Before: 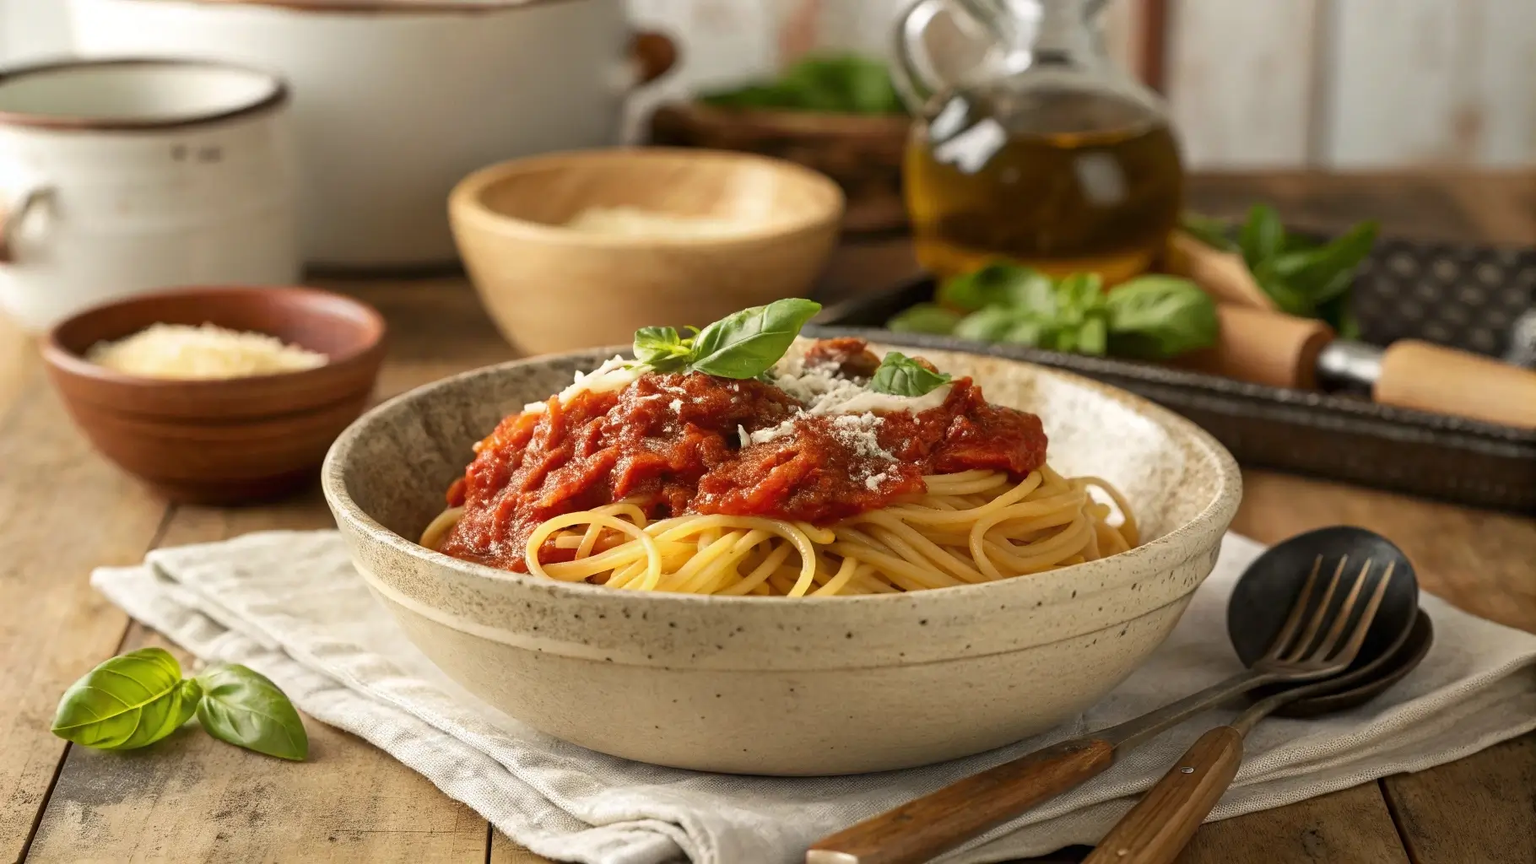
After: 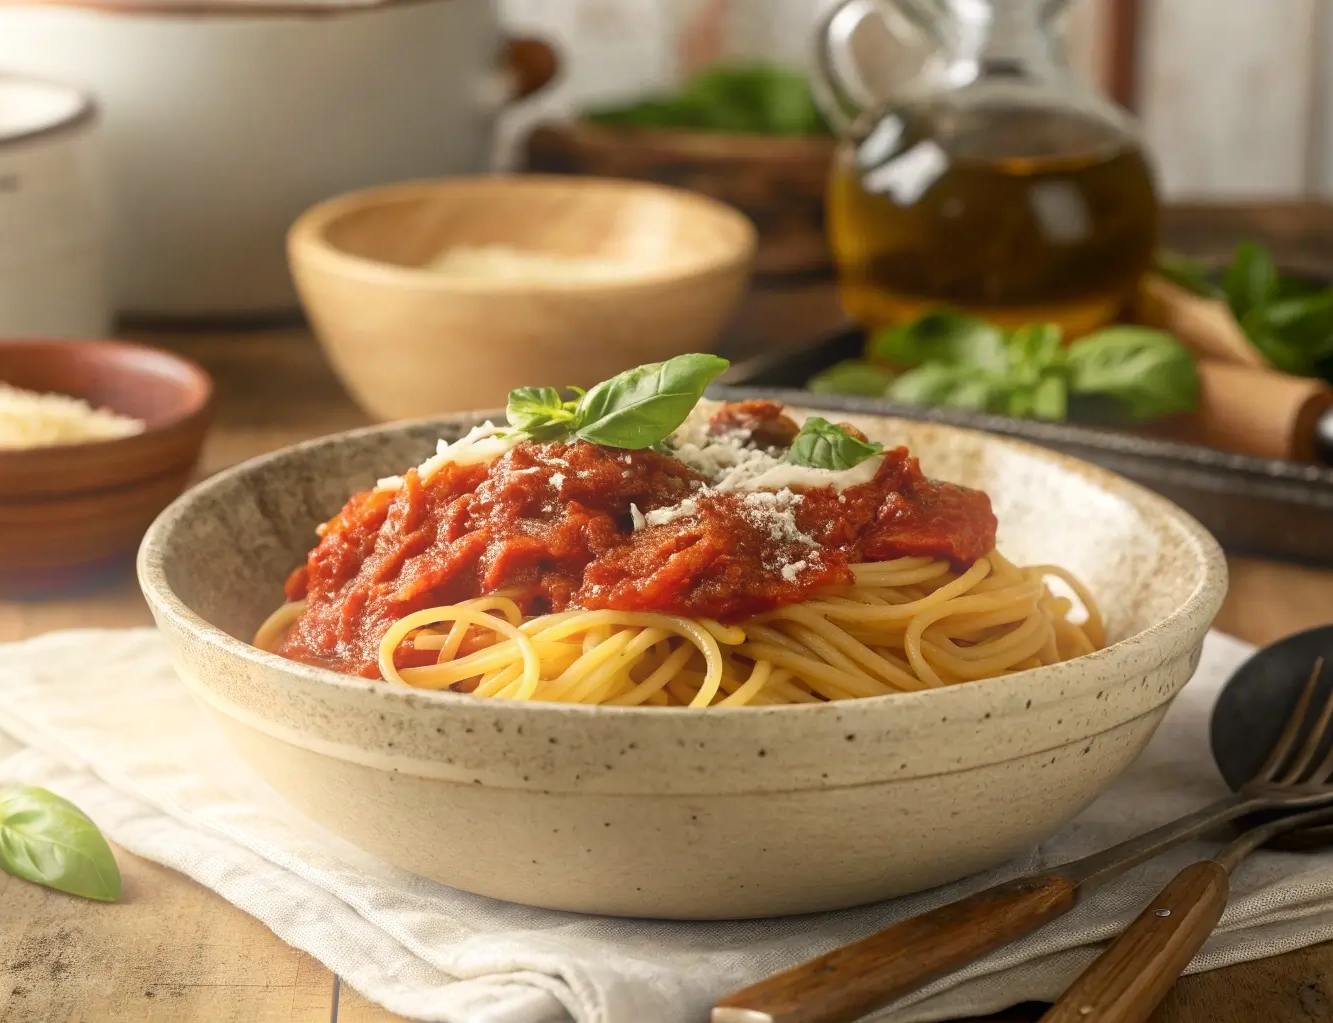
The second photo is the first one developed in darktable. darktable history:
contrast brightness saturation: contrast 0.03, brightness -0.04
crop: left 13.443%, right 13.31%
bloom: on, module defaults
